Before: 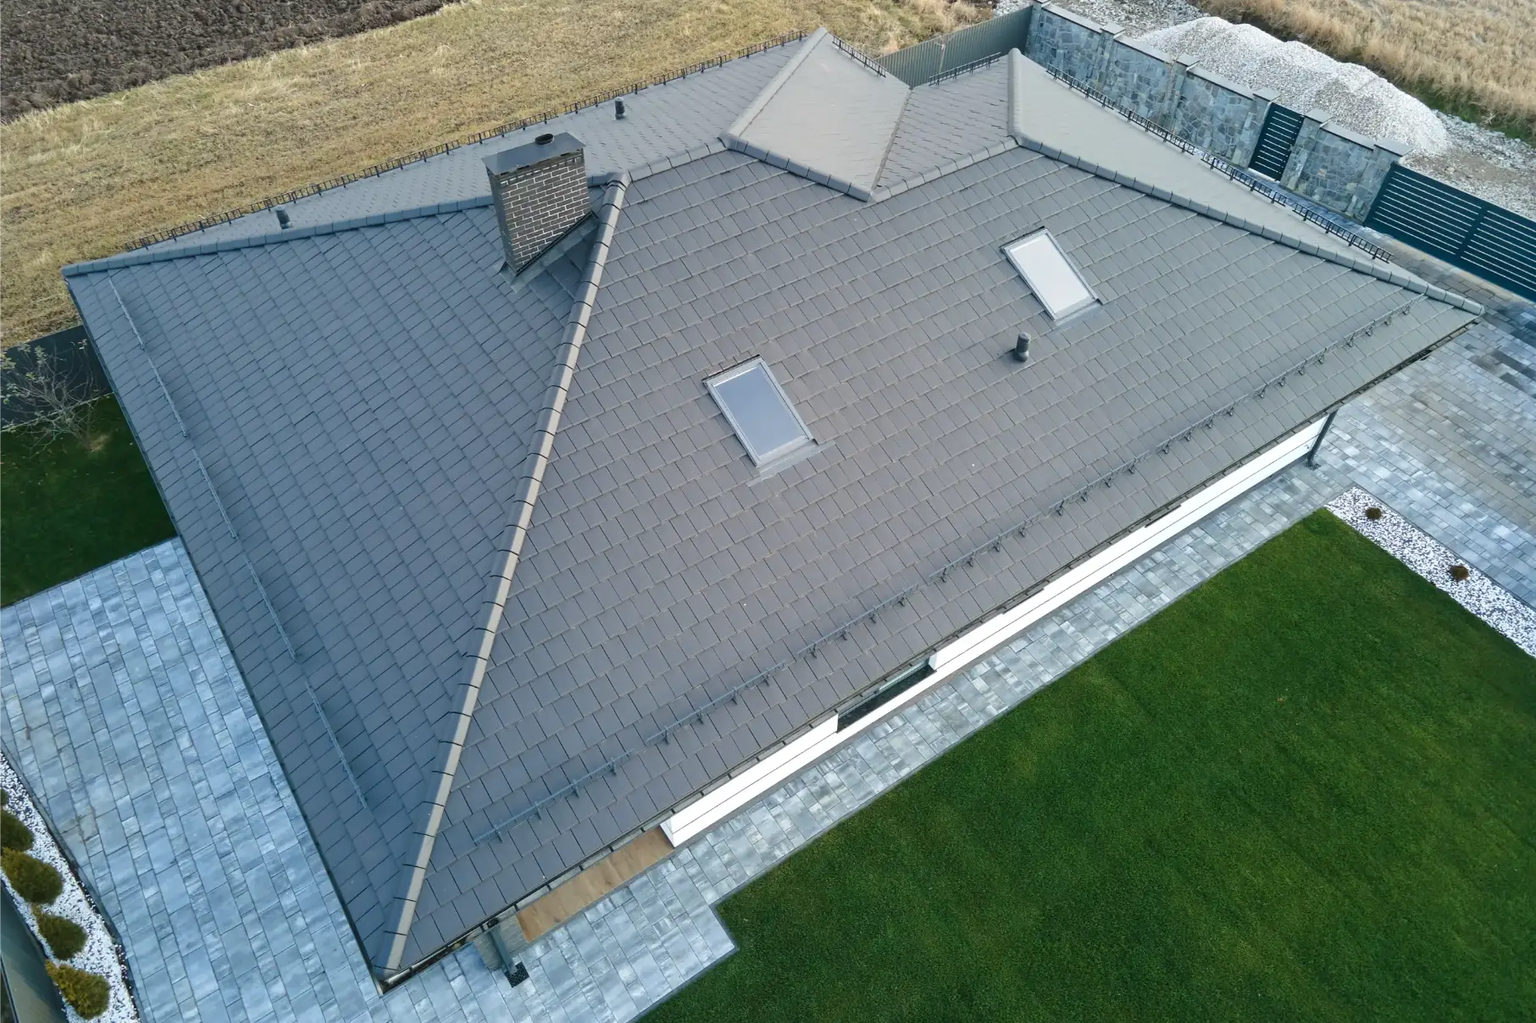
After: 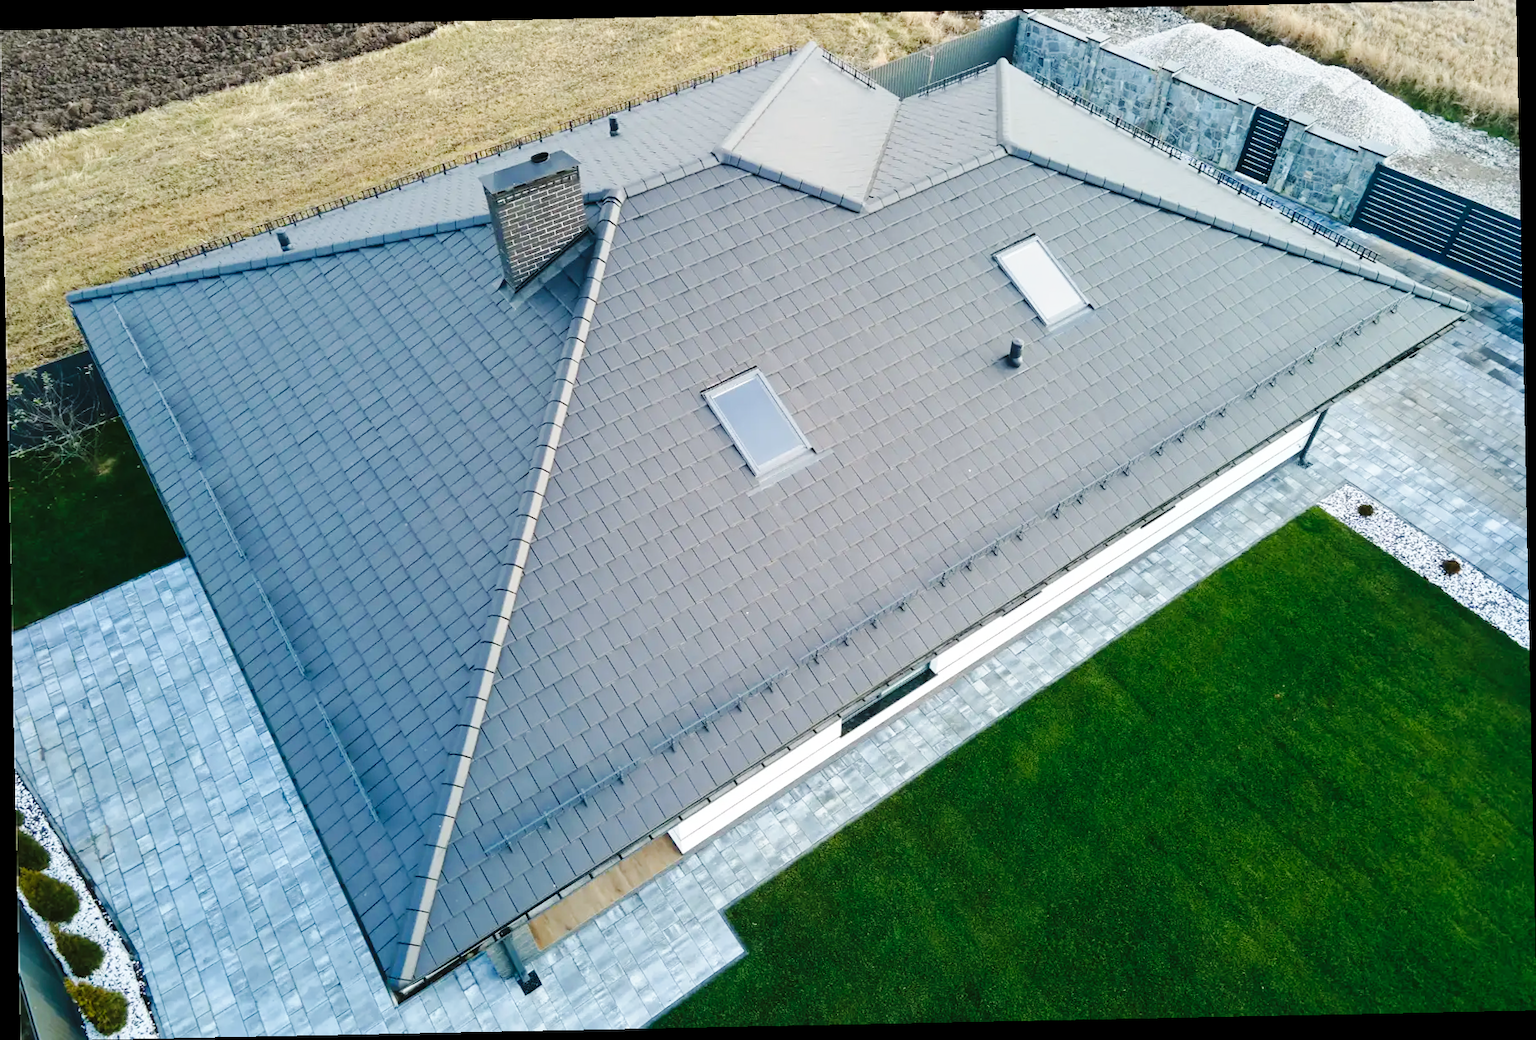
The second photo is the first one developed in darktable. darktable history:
rotate and perspective: rotation -1.17°, automatic cropping off
base curve: curves: ch0 [(0, 0) (0.036, 0.025) (0.121, 0.166) (0.206, 0.329) (0.605, 0.79) (1, 1)], preserve colors none
